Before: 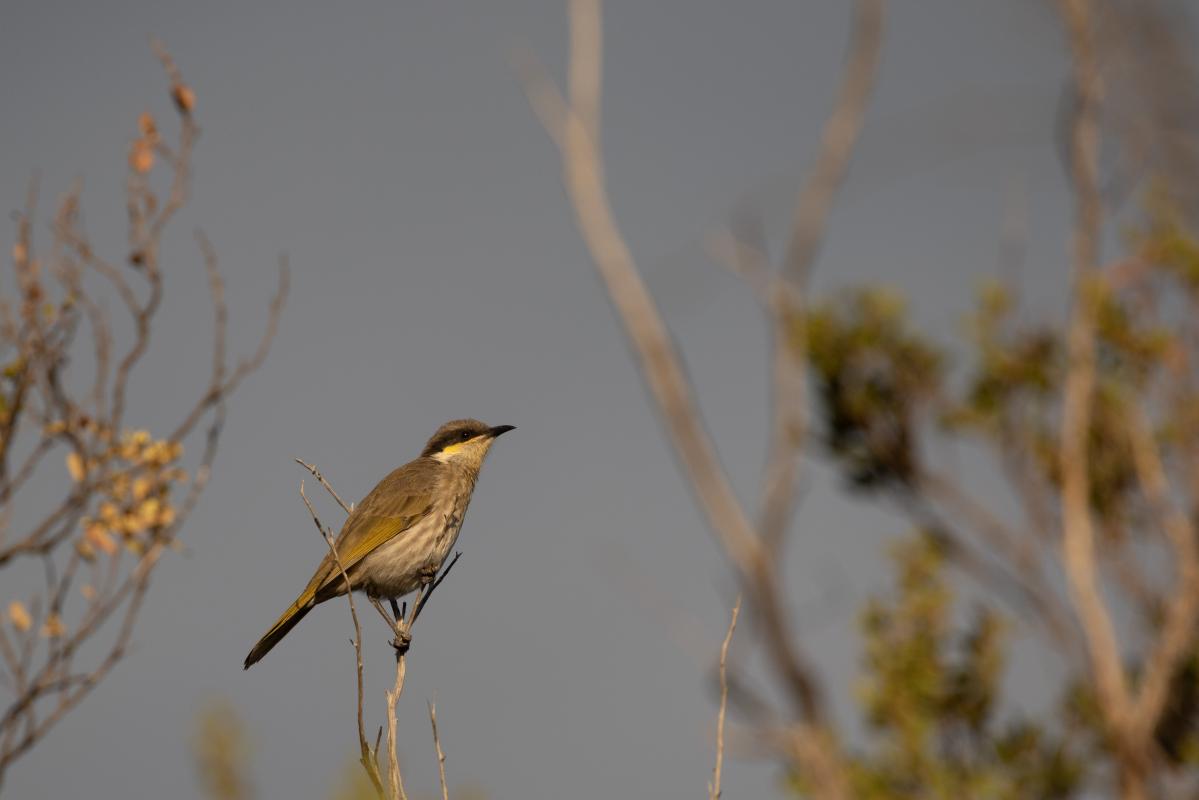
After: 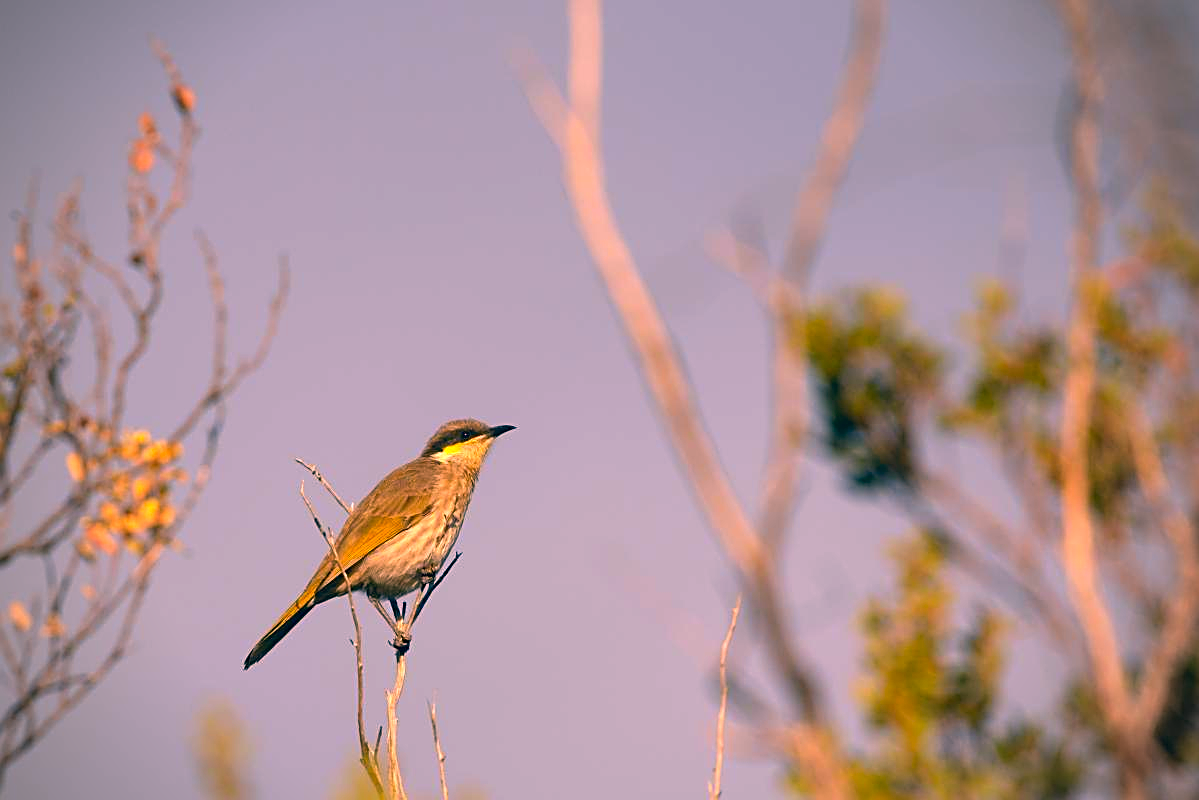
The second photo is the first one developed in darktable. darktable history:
white balance: emerald 1
exposure: black level correction 0, exposure 1 EV, compensate exposure bias true, compensate highlight preservation false
vignetting: on, module defaults
color correction: highlights a* 17.03, highlights b* 0.205, shadows a* -15.38, shadows b* -14.56, saturation 1.5
sharpen: amount 0.6
